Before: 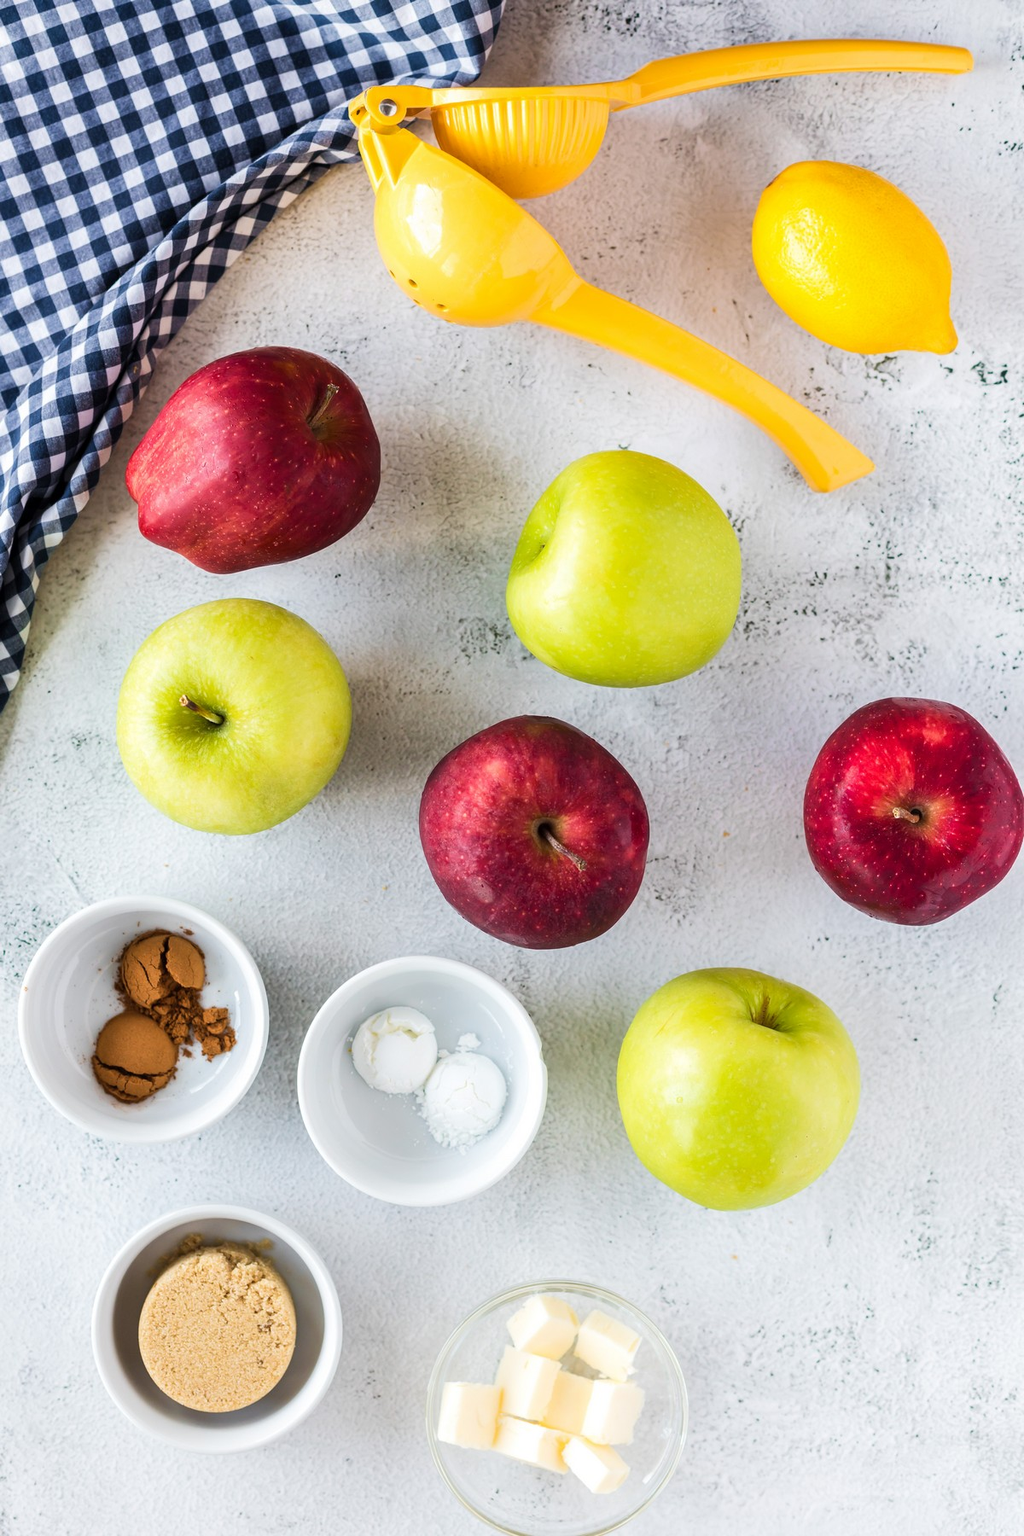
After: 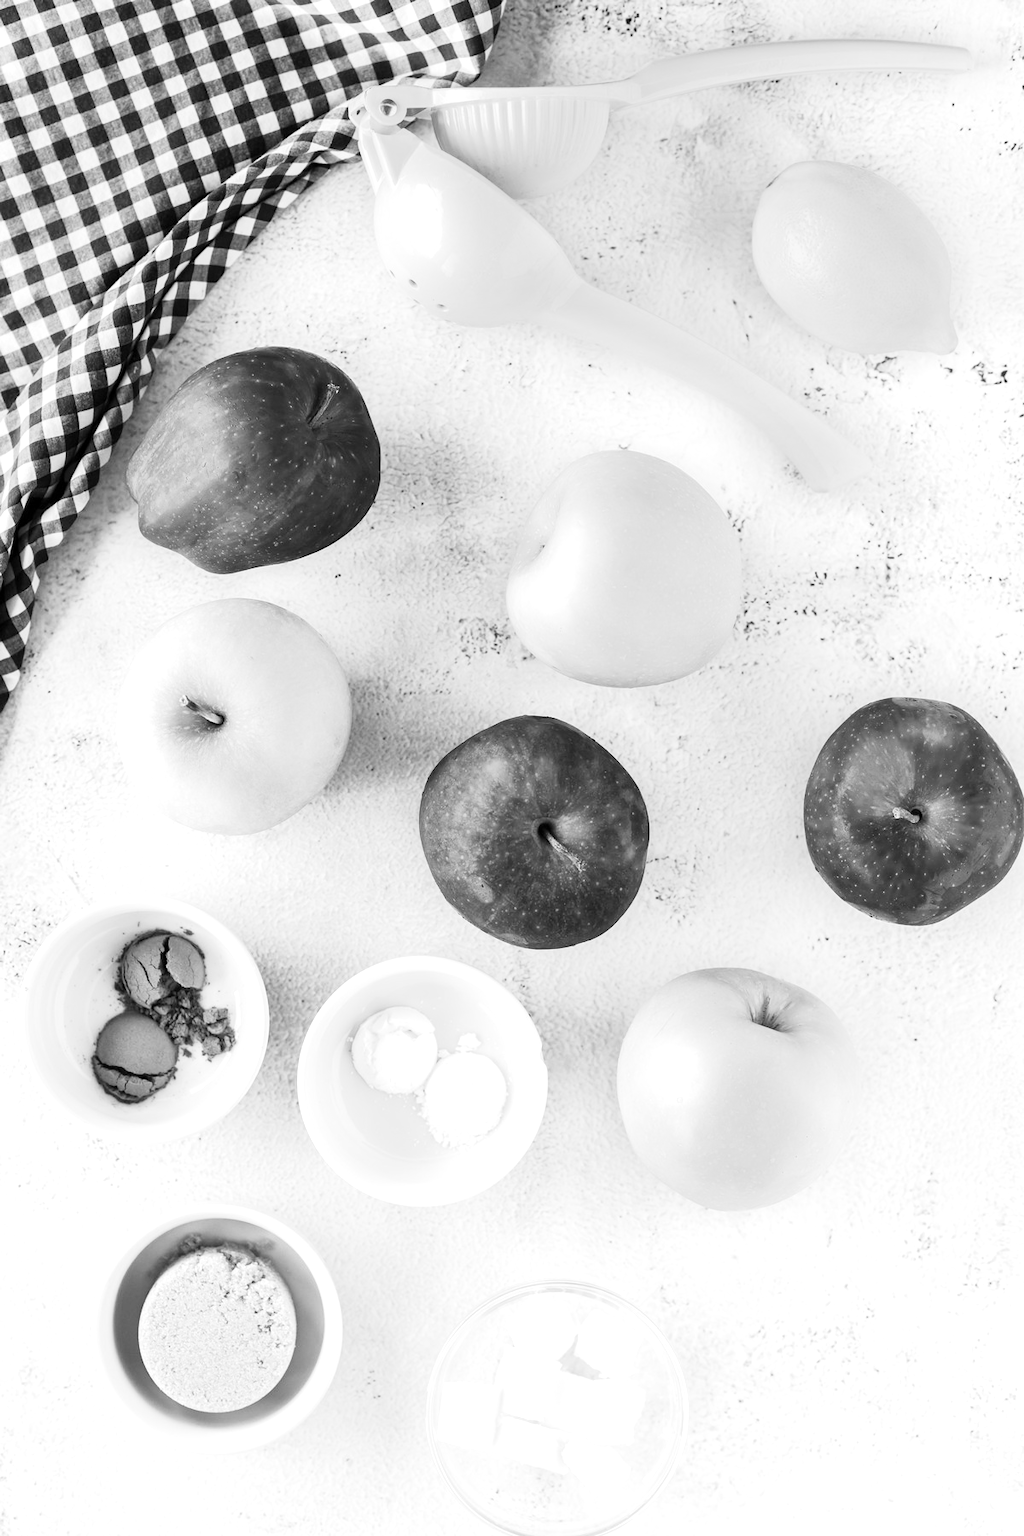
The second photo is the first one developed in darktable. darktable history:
exposure: exposure 0.7 EV, compensate highlight preservation false
color balance rgb: perceptual saturation grading › global saturation 30%, global vibrance 20%
monochrome: a -6.99, b 35.61, size 1.4
tone curve: curves: ch0 [(0, 0) (0.131, 0.116) (0.316, 0.345) (0.501, 0.584) (0.629, 0.732) (0.812, 0.888) (1, 0.974)]; ch1 [(0, 0) (0.366, 0.367) (0.475, 0.462) (0.494, 0.496) (0.504, 0.499) (0.553, 0.584) (1, 1)]; ch2 [(0, 0) (0.333, 0.346) (0.375, 0.375) (0.424, 0.43) (0.476, 0.492) (0.502, 0.502) (0.533, 0.556) (0.566, 0.599) (0.614, 0.653) (1, 1)], color space Lab, independent channels, preserve colors none
